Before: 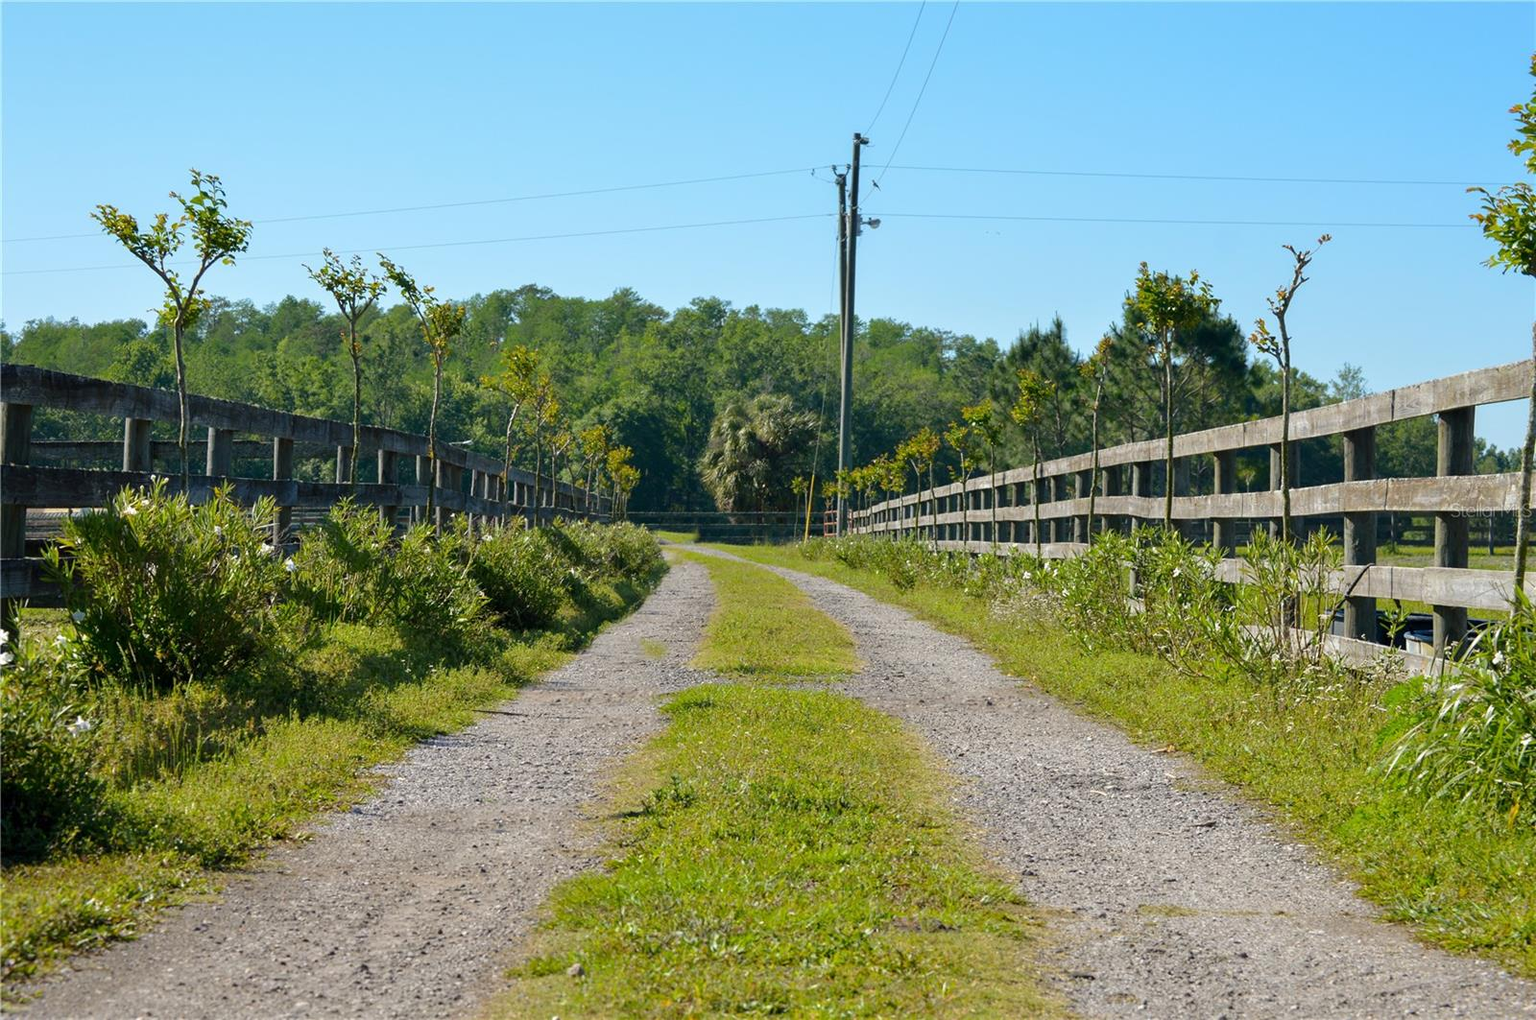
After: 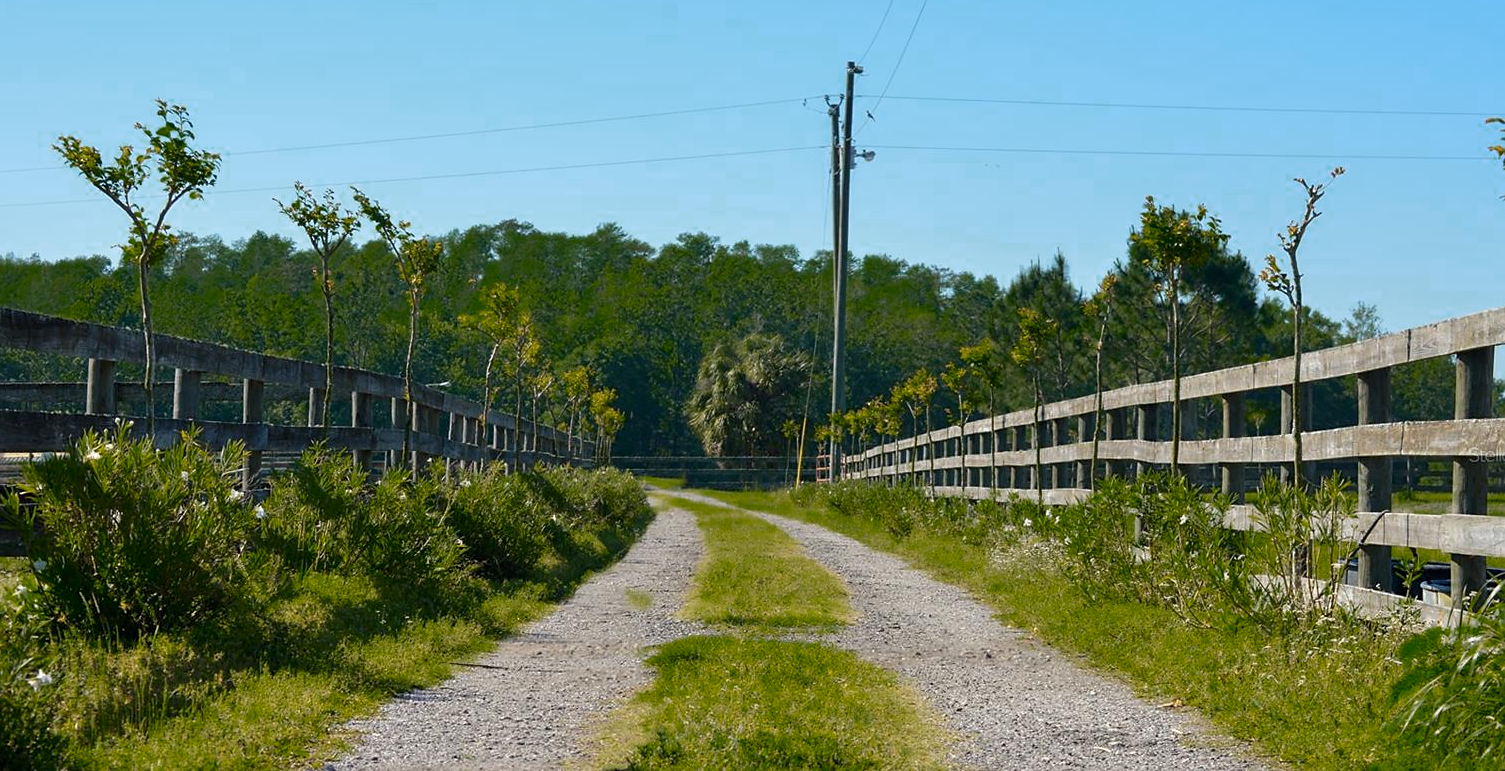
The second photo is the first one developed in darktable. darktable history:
color zones: curves: ch0 [(0.25, 0.5) (0.347, 0.092) (0.75, 0.5)]; ch1 [(0.25, 0.5) (0.33, 0.51) (0.75, 0.5)]
sharpen: radius 1.442, amount 0.398, threshold 1.574
crop: left 2.646%, top 7.267%, right 3.279%, bottom 20.13%
